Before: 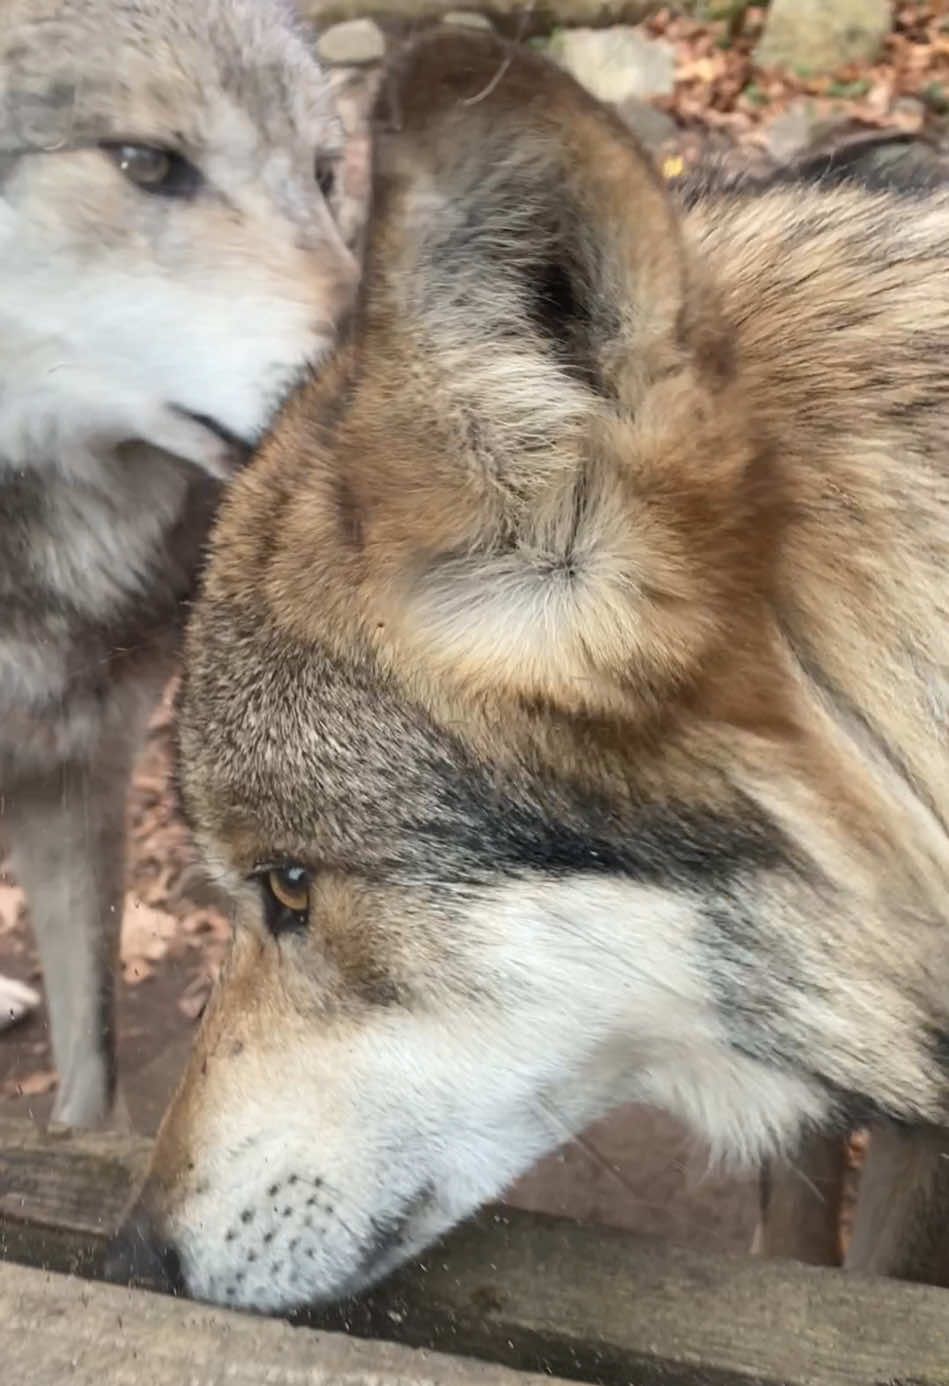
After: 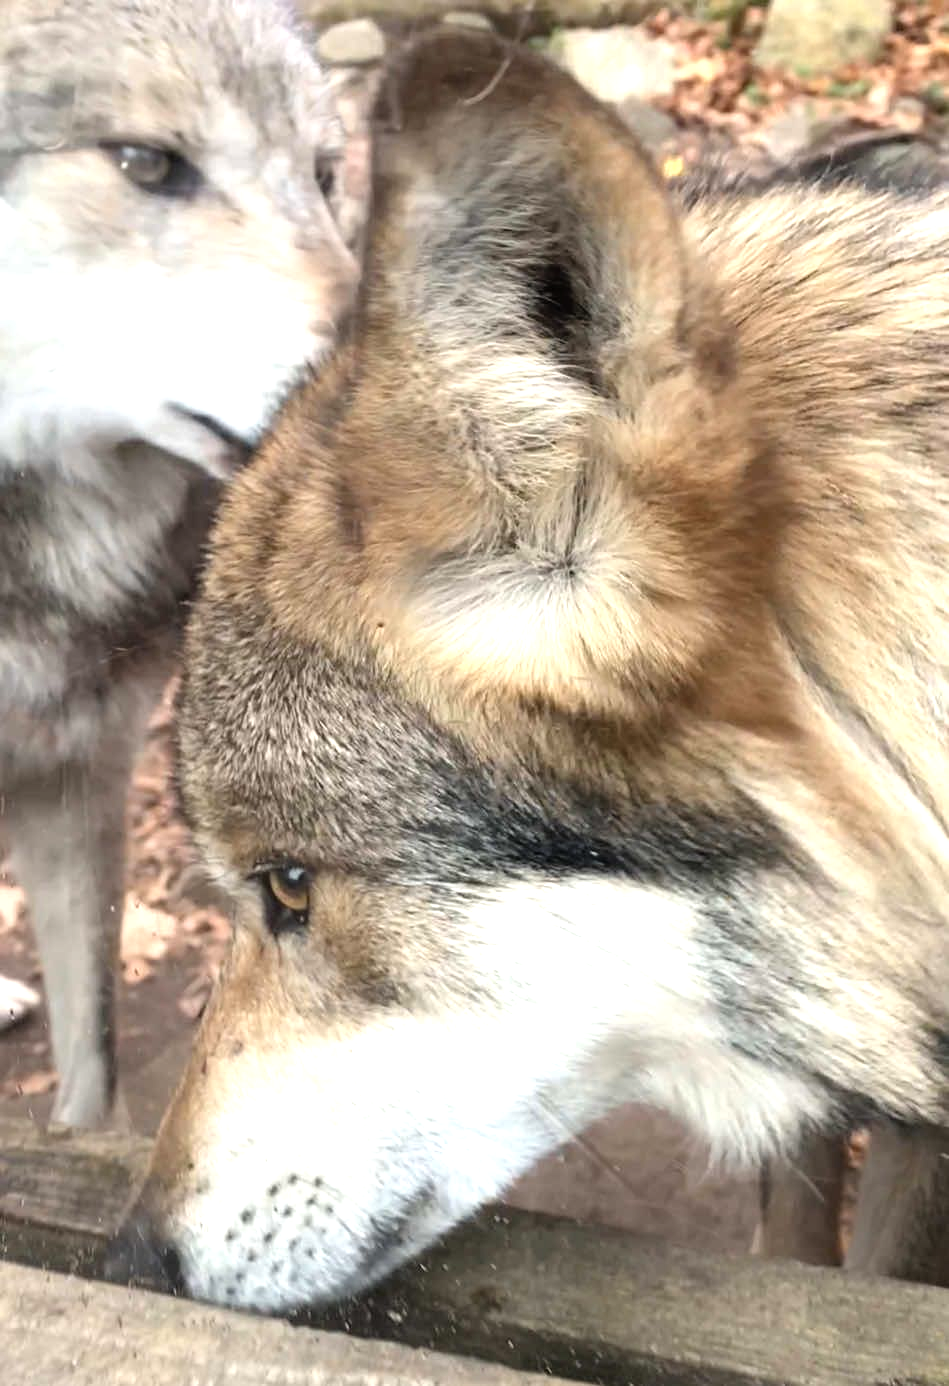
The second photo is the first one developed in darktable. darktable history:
tone equalizer: -8 EV -0.752 EV, -7 EV -0.68 EV, -6 EV -0.605 EV, -5 EV -0.41 EV, -3 EV 0.378 EV, -2 EV 0.6 EV, -1 EV 0.686 EV, +0 EV 0.764 EV
